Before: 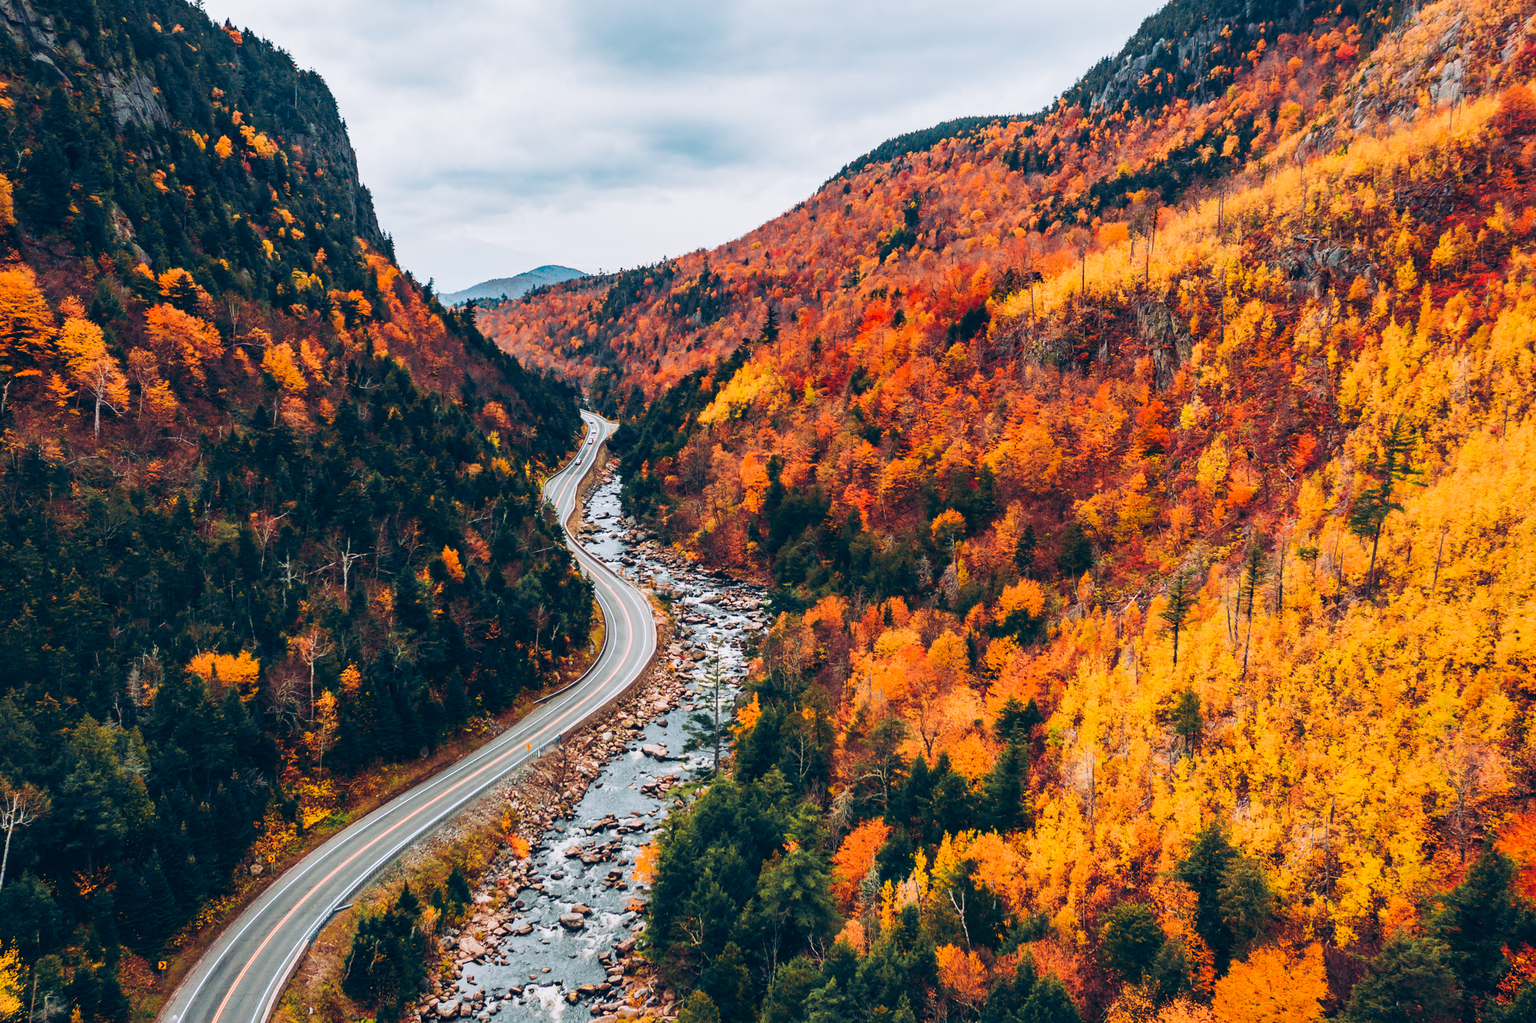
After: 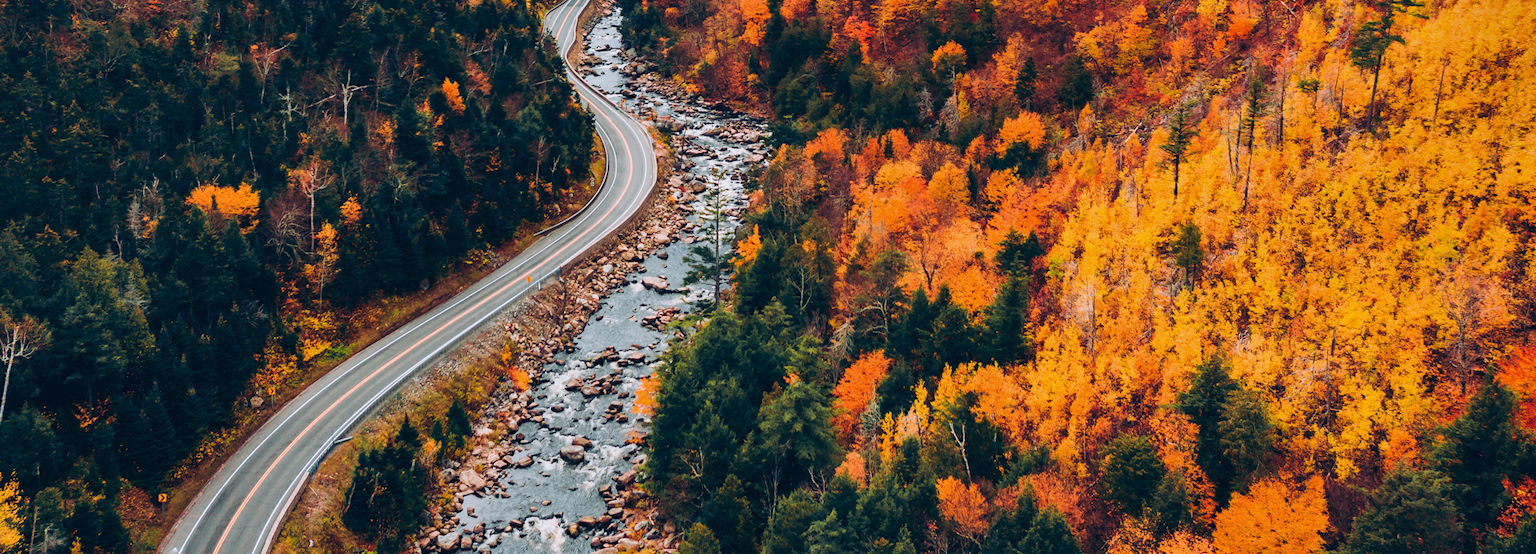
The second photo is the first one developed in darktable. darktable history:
base curve: curves: ch0 [(0, 0) (0.74, 0.67) (1, 1)], preserve colors none
crop and rotate: top 45.768%, right 0.037%
shadows and highlights: shadows 19.03, highlights -83.52, soften with gaussian
